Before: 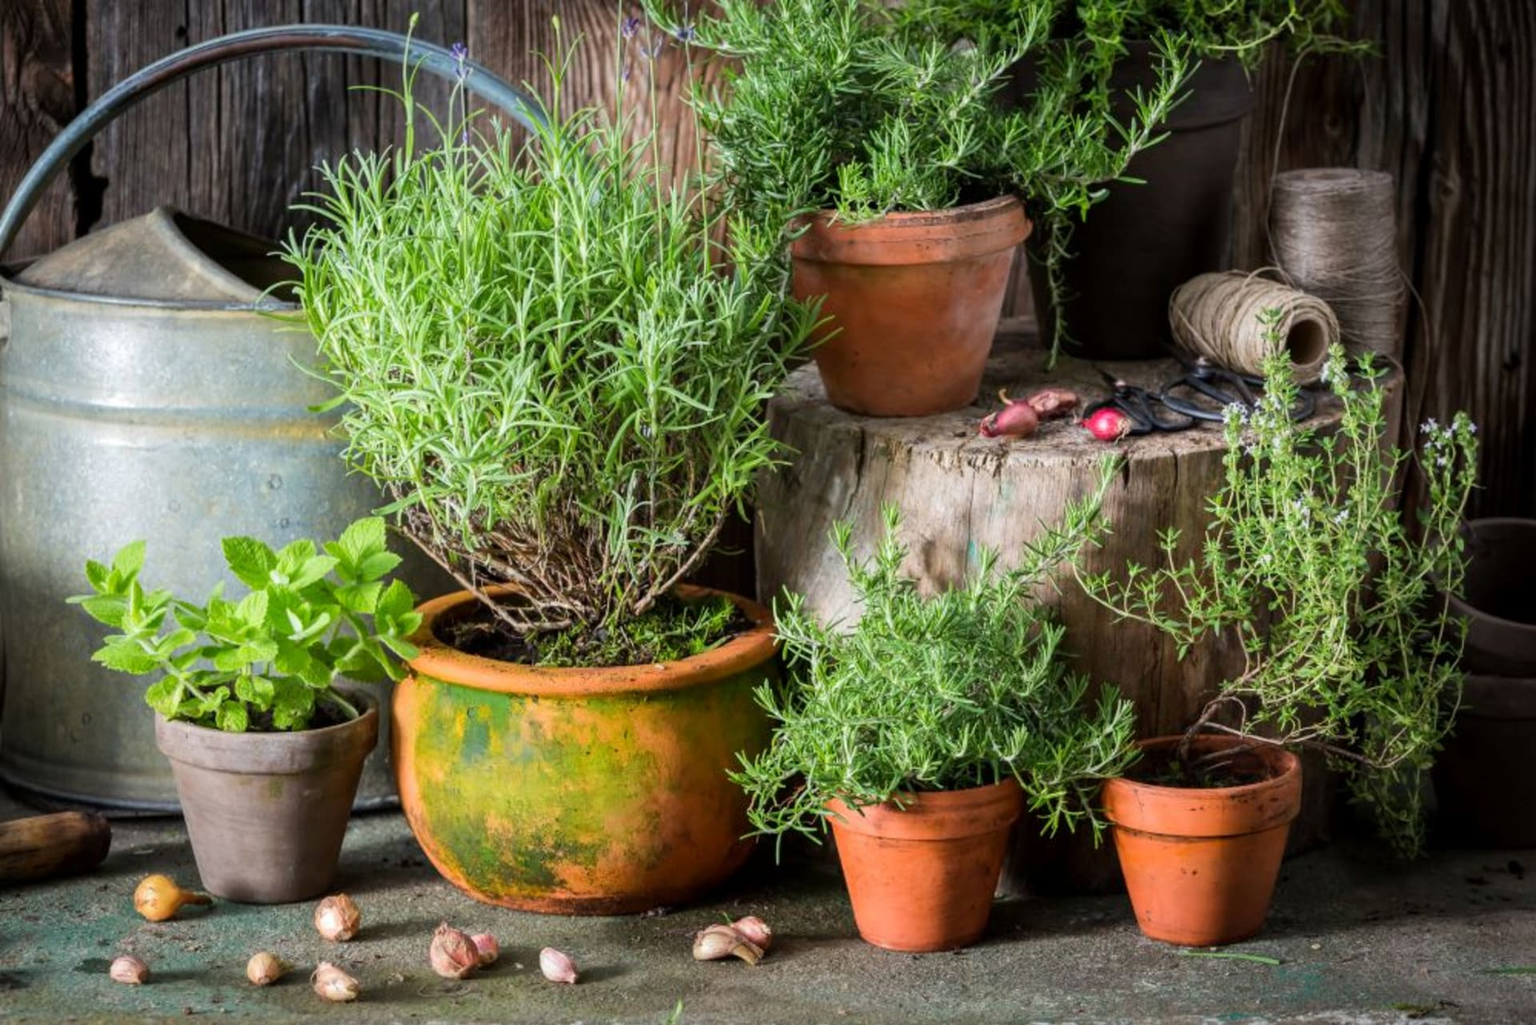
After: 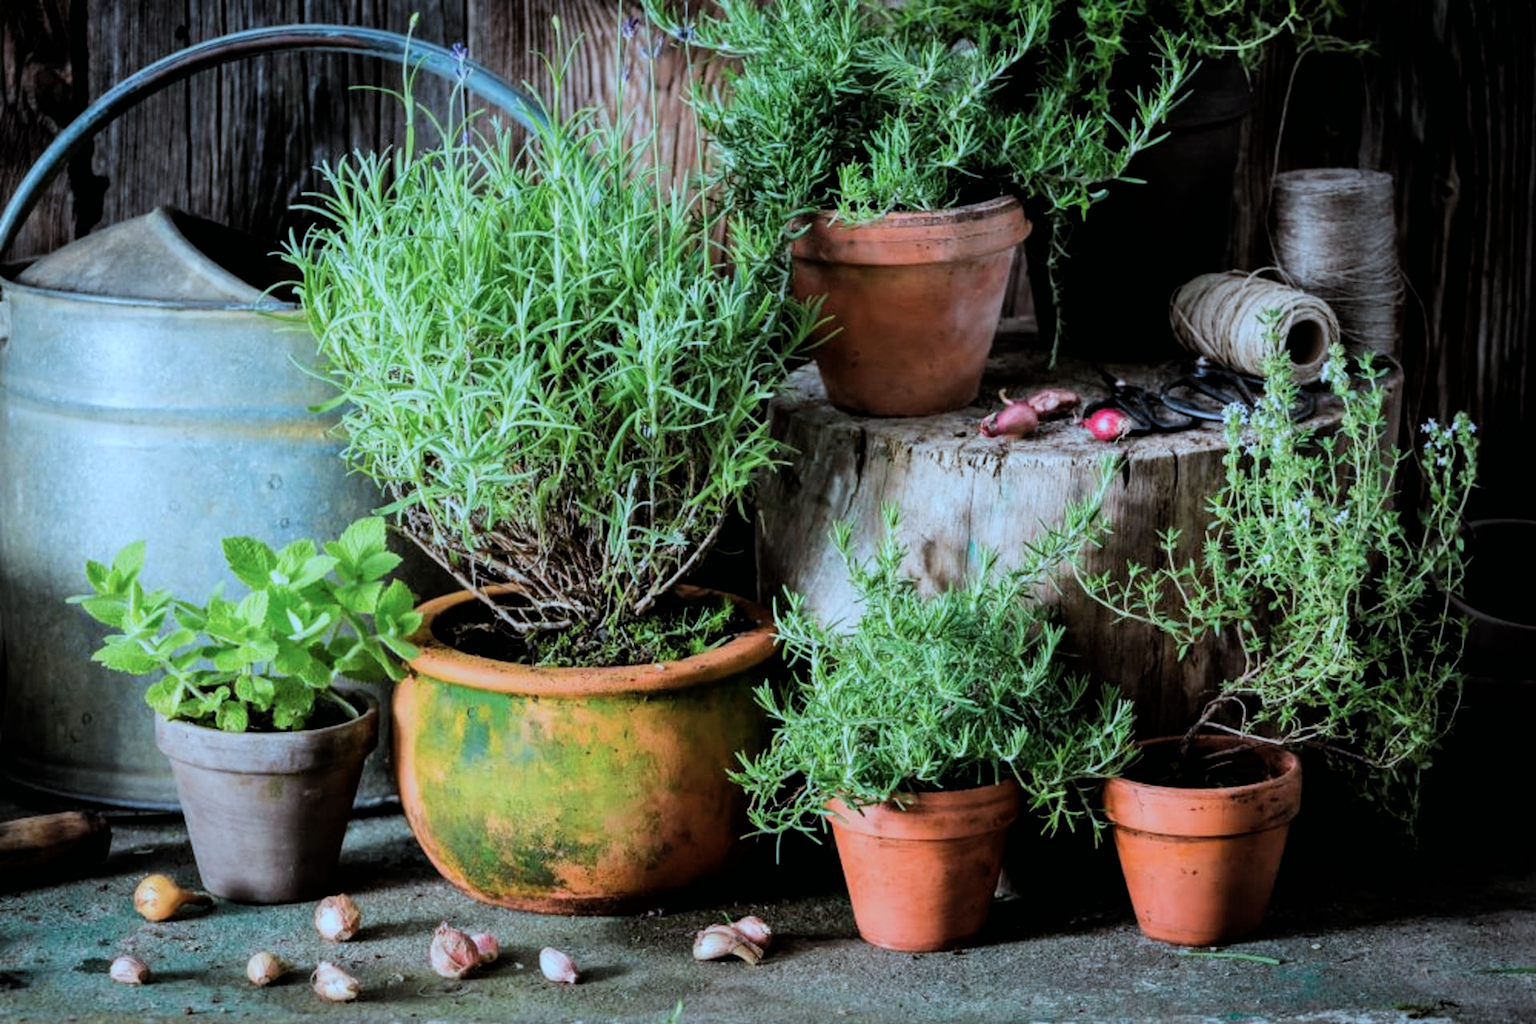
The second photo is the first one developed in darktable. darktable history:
filmic rgb: black relative exposure -5.15 EV, white relative exposure 3.56 EV, hardness 3.17, contrast 1.204, highlights saturation mix -49.43%
color correction: highlights a* -9.15, highlights b* -23.05
